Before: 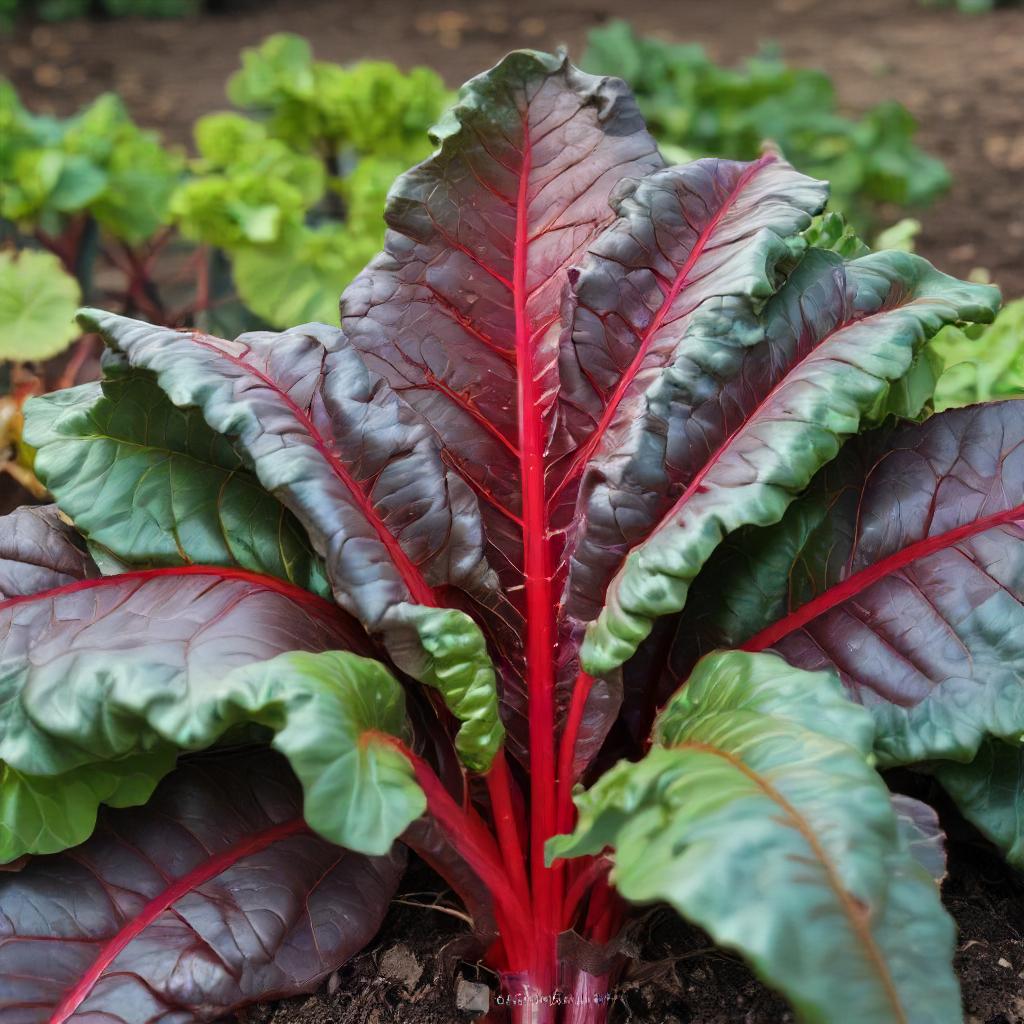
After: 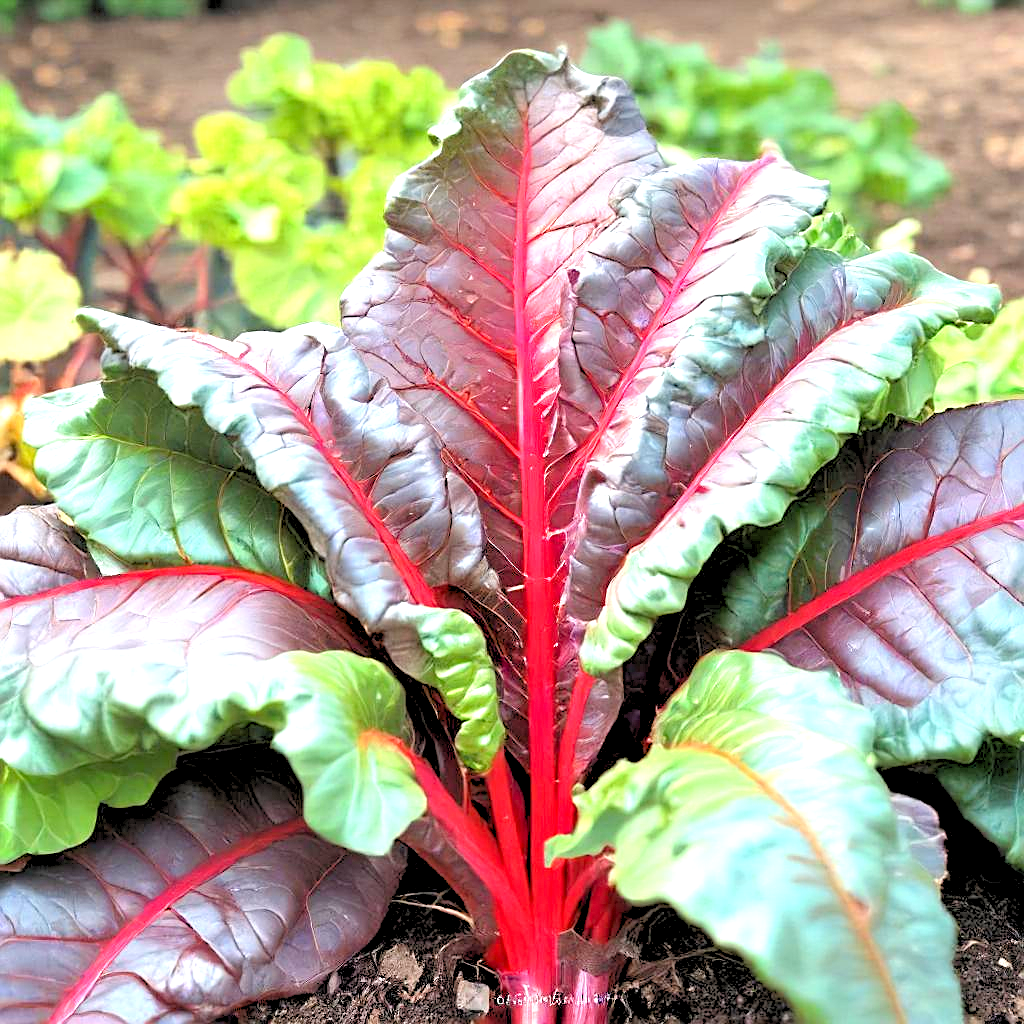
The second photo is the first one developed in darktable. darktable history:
sharpen: on, module defaults
exposure: black level correction 0.001, exposure 1.822 EV, compensate exposure bias true, compensate highlight preservation false
rgb levels: preserve colors sum RGB, levels [[0.038, 0.433, 0.934], [0, 0.5, 1], [0, 0.5, 1]]
